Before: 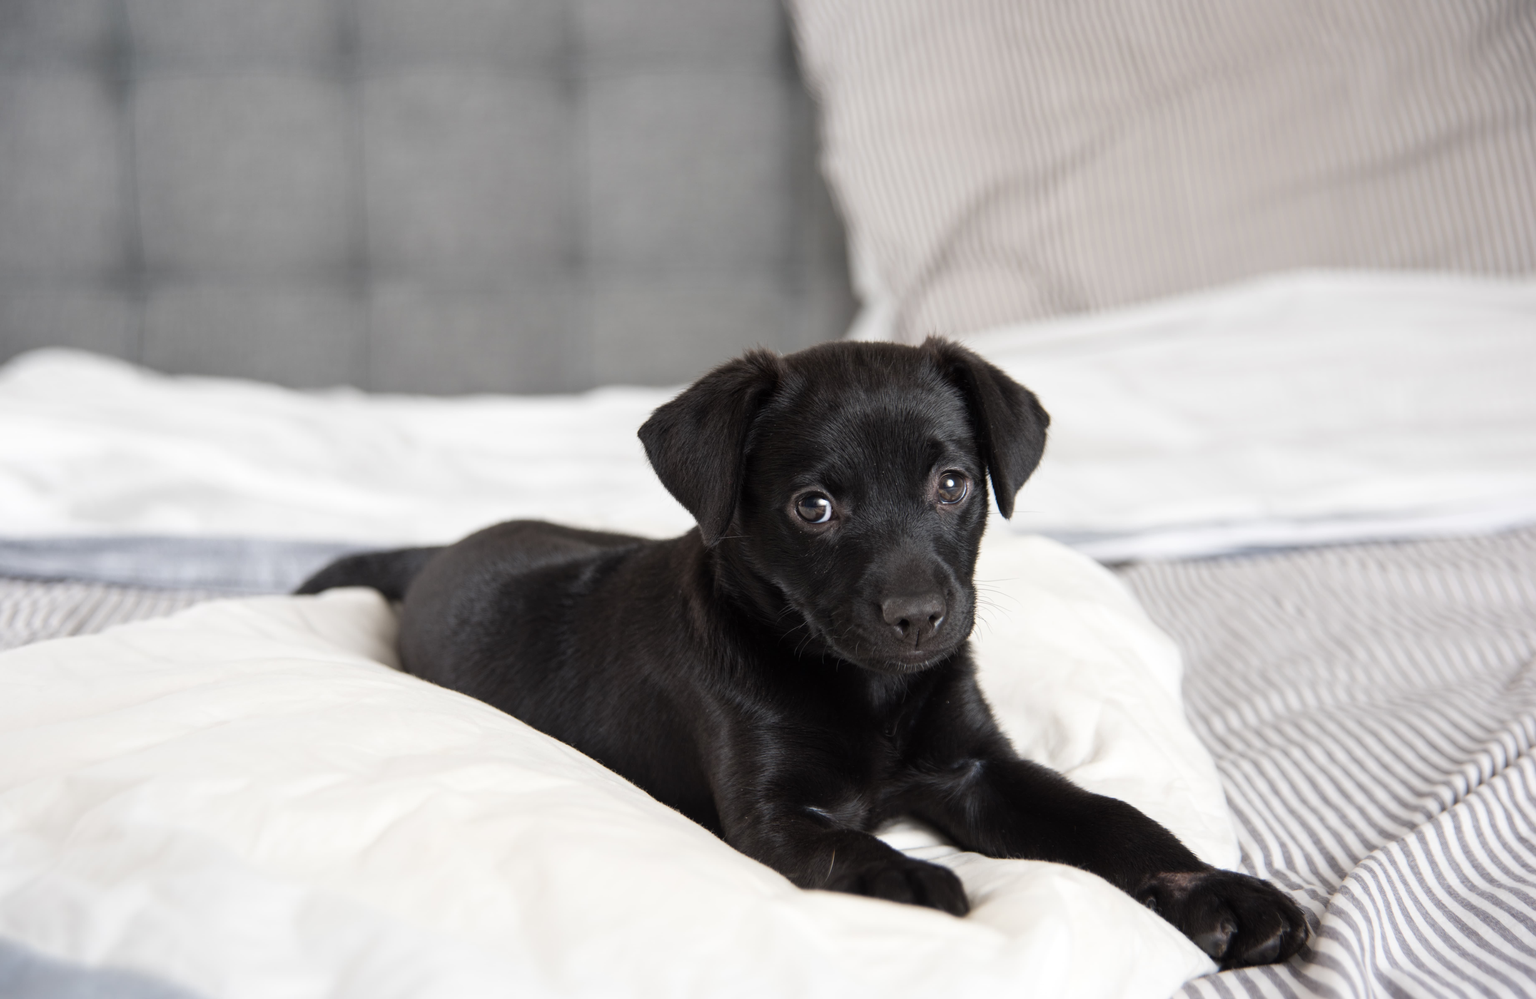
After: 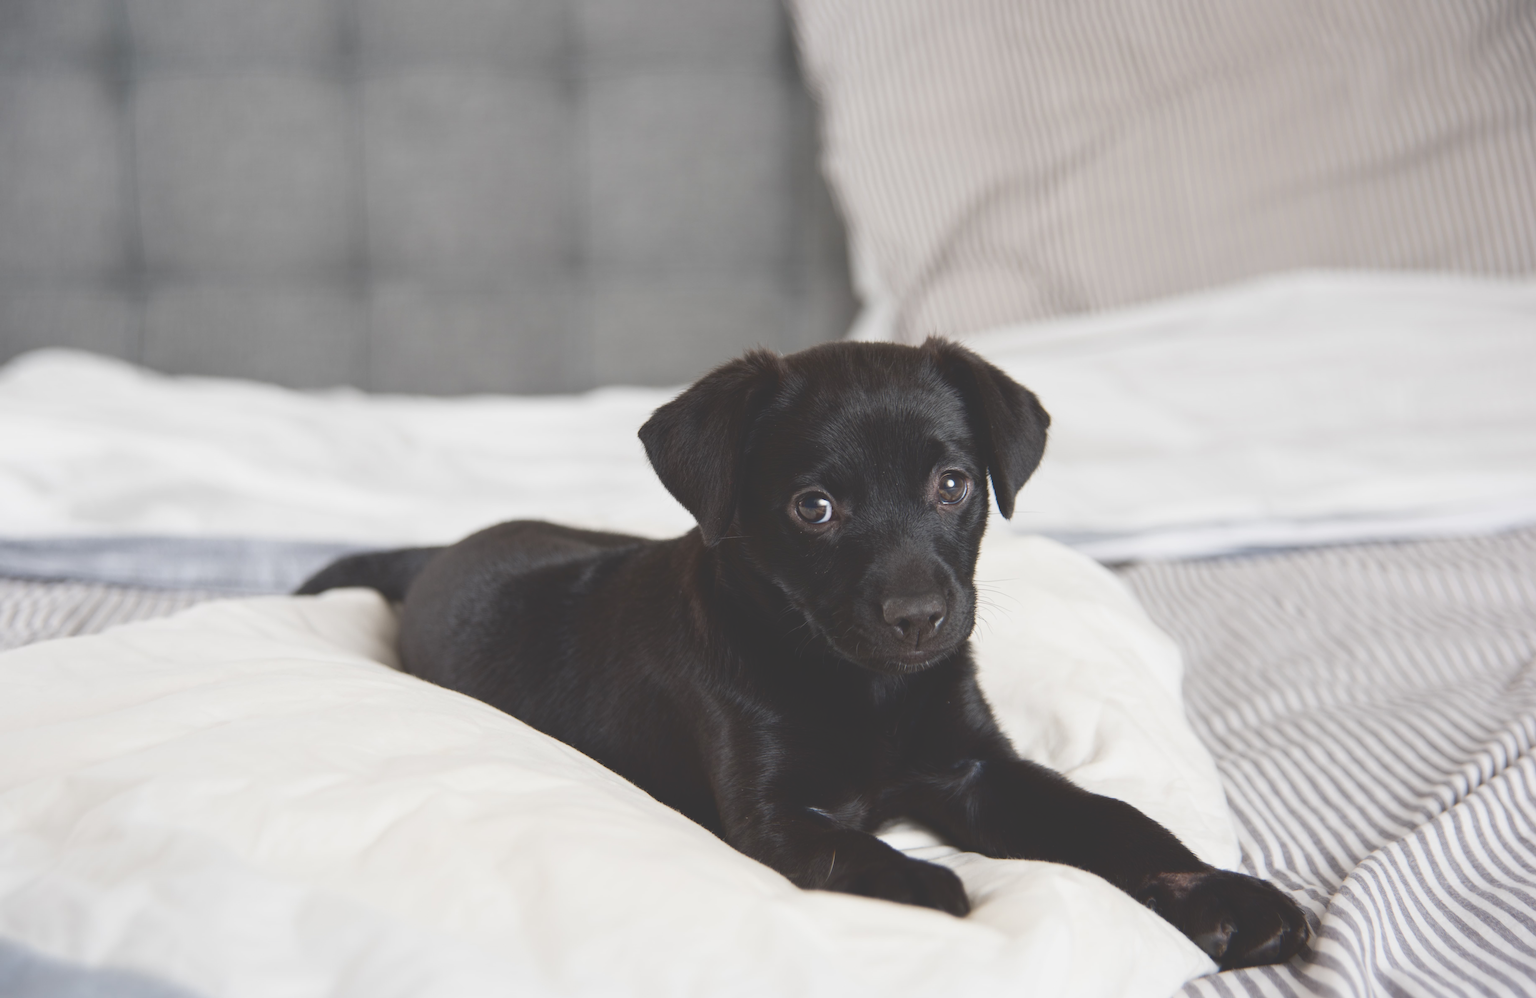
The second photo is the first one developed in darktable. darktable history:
tone equalizer: on, module defaults
tone curve: curves: ch0 [(0, 0.211) (0.15, 0.25) (1, 0.953)], color space Lab, independent channels, preserve colors none
